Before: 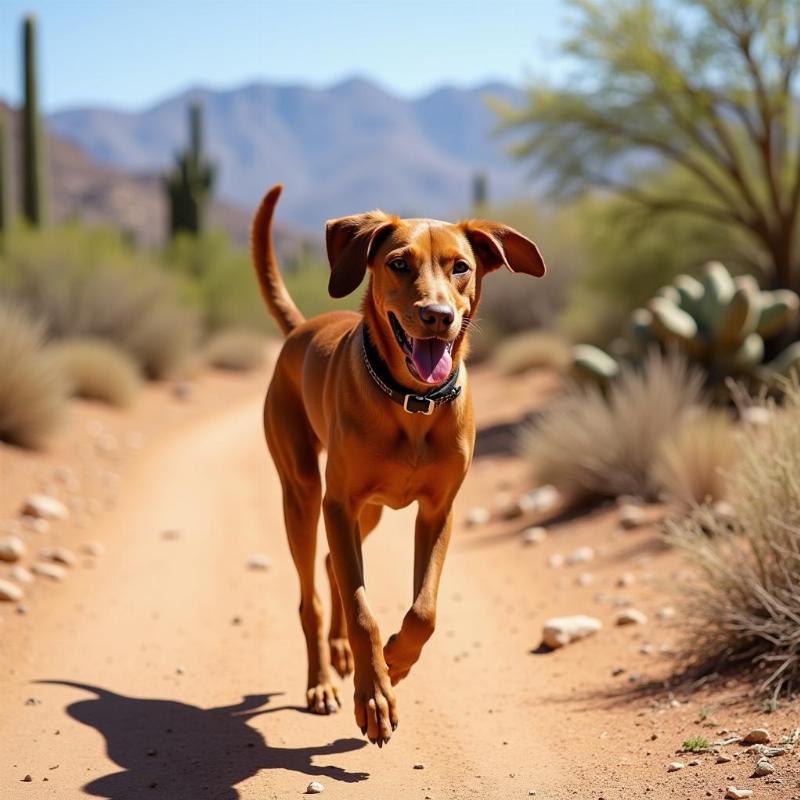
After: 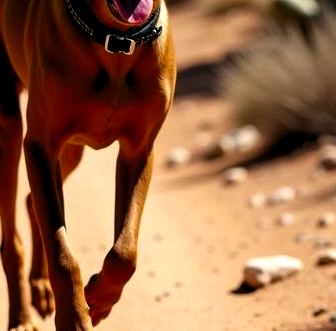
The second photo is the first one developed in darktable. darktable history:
exposure: compensate exposure bias true, compensate highlight preservation false
contrast brightness saturation: brightness -0.209, saturation 0.085
crop: left 37.392%, top 45.002%, right 20.492%, bottom 13.547%
levels: black 3.81%, levels [0.055, 0.477, 0.9]
